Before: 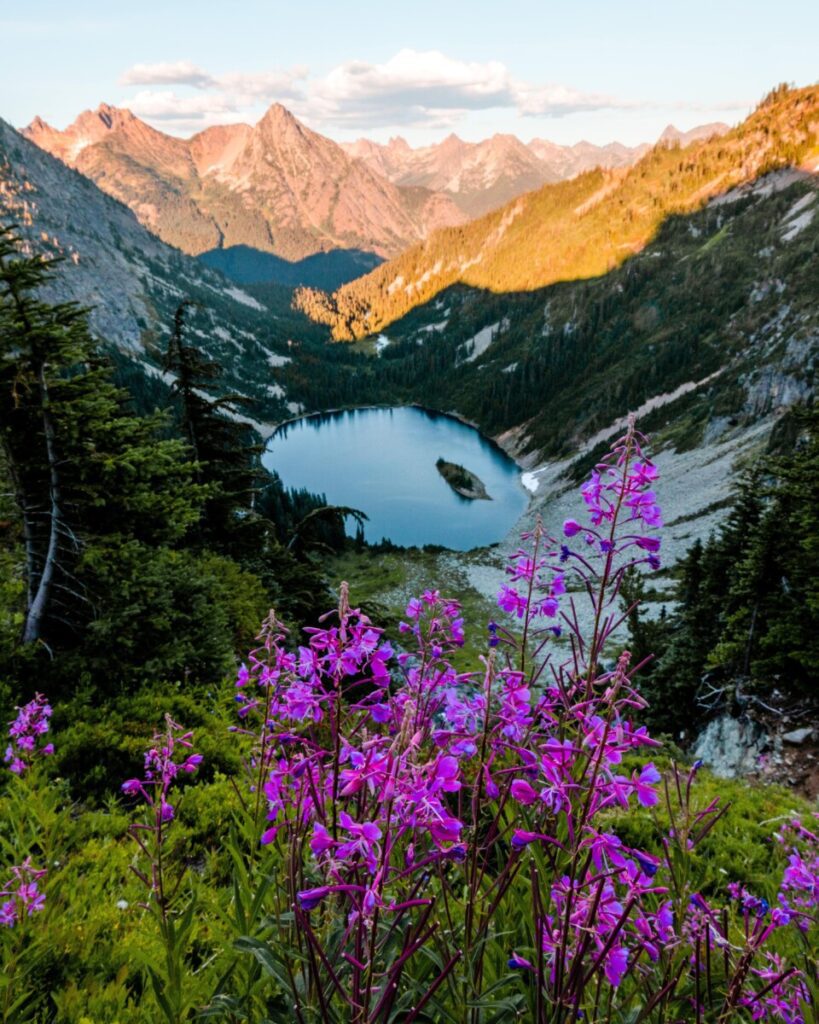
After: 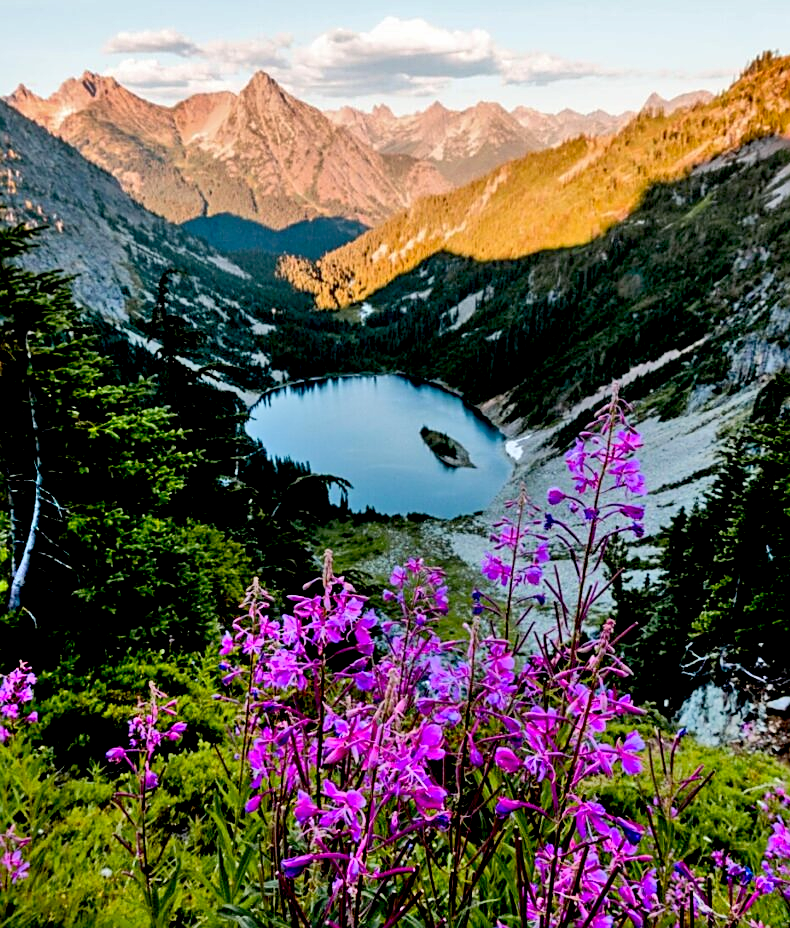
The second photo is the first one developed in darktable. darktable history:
exposure: black level correction 0.017, exposure -0.006 EV, compensate exposure bias true, compensate highlight preservation false
sharpen: on, module defaults
crop: left 2.053%, top 3.158%, right 0.944%, bottom 4.852%
shadows and highlights: soften with gaussian
